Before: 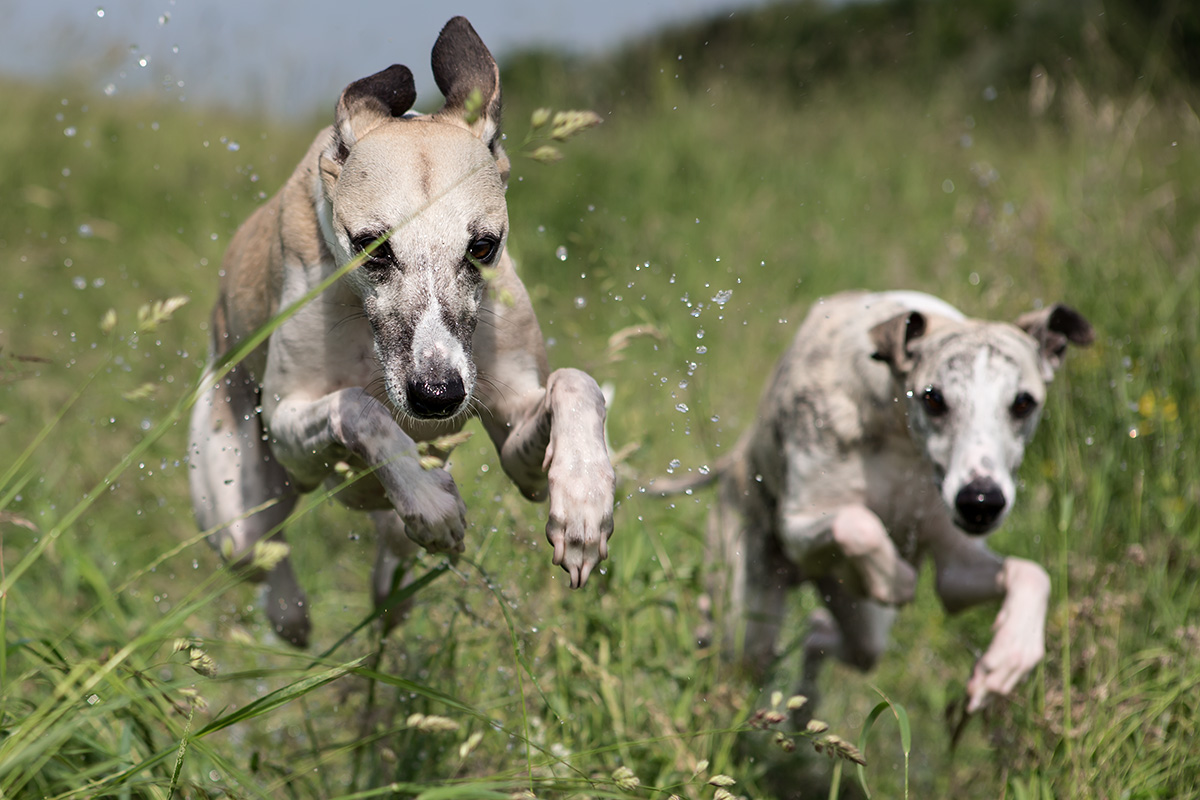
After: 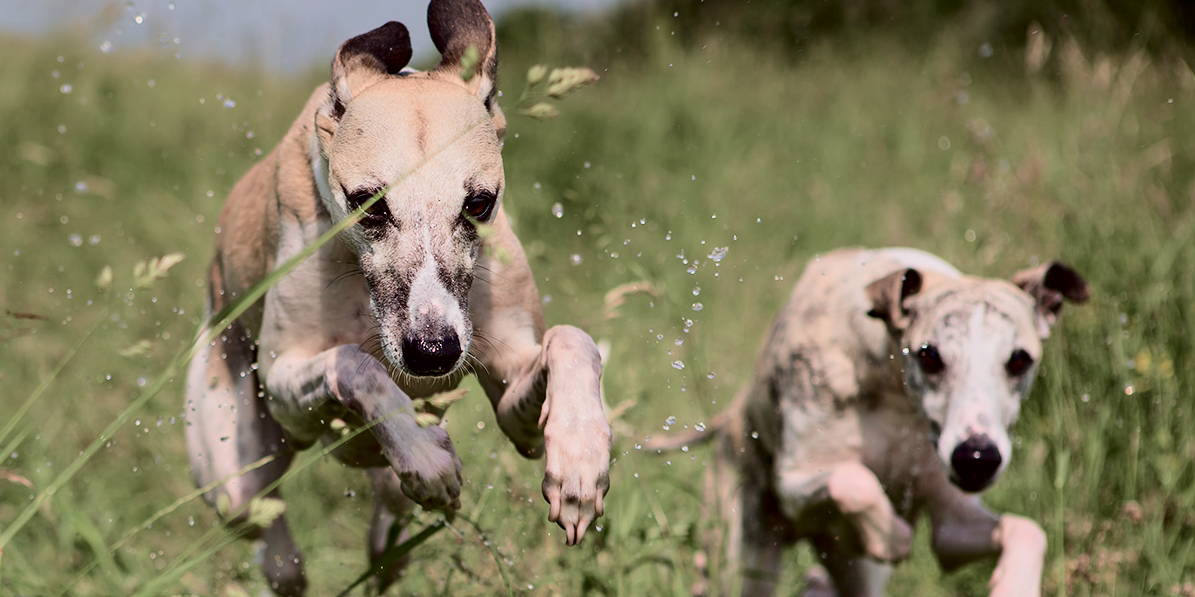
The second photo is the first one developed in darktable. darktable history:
tone curve: curves: ch0 [(0, 0) (0.049, 0.01) (0.154, 0.081) (0.491, 0.519) (0.748, 0.765) (1, 0.919)]; ch1 [(0, 0) (0.172, 0.123) (0.317, 0.272) (0.401, 0.422) (0.489, 0.496) (0.531, 0.557) (0.615, 0.612) (0.741, 0.783) (1, 1)]; ch2 [(0, 0) (0.411, 0.424) (0.483, 0.478) (0.544, 0.56) (0.686, 0.638) (1, 1)], color space Lab, independent channels, preserve colors none
tone equalizer: on, module defaults
crop: left 0.387%, top 5.469%, bottom 19.809%
